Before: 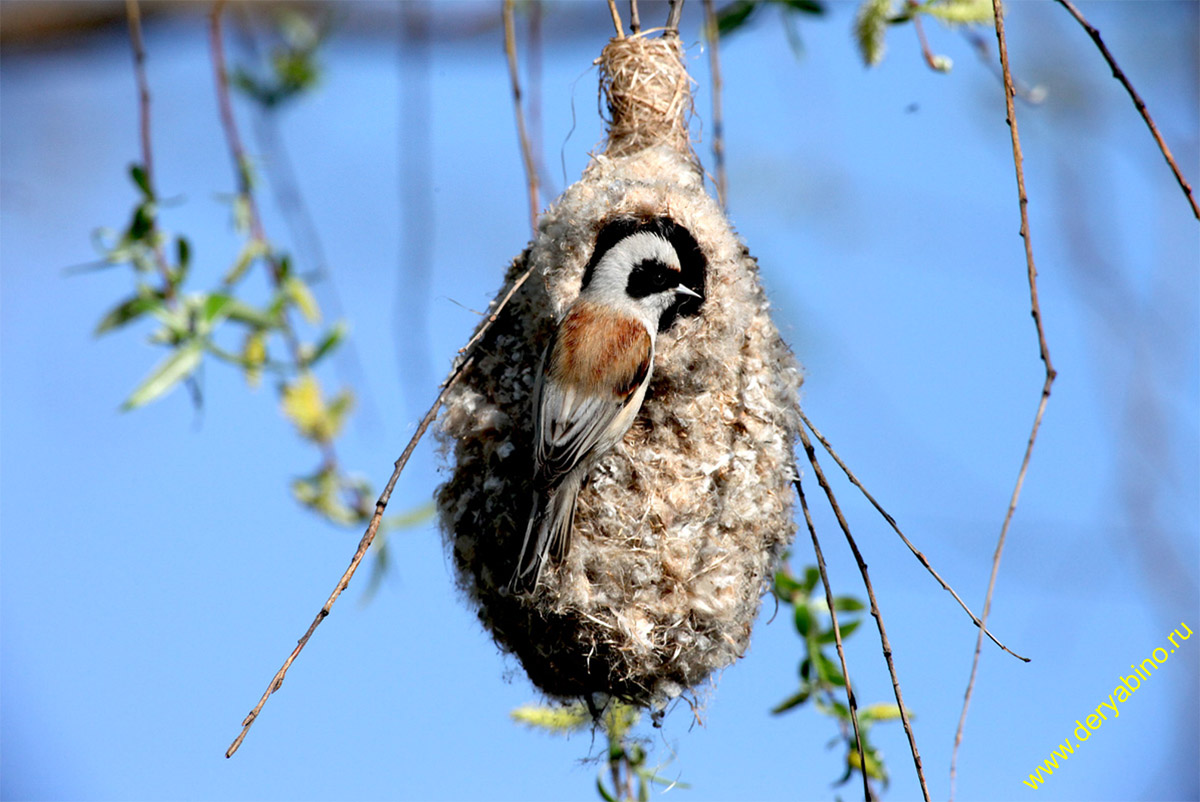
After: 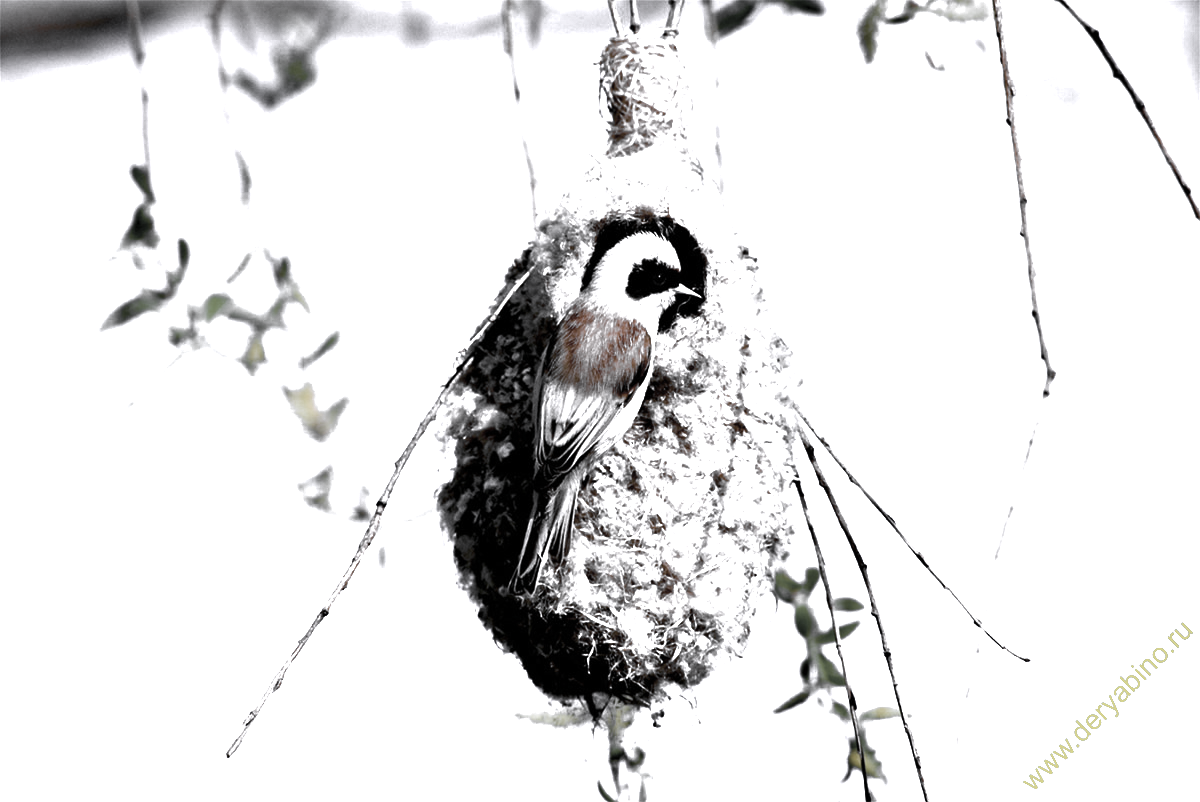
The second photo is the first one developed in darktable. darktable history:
white balance: red 0.98, blue 1.61
color zones: curves: ch0 [(0, 0.613) (0.01, 0.613) (0.245, 0.448) (0.498, 0.529) (0.642, 0.665) (0.879, 0.777) (0.99, 0.613)]; ch1 [(0, 0.035) (0.121, 0.189) (0.259, 0.197) (0.415, 0.061) (0.589, 0.022) (0.732, 0.022) (0.857, 0.026) (0.991, 0.053)]
